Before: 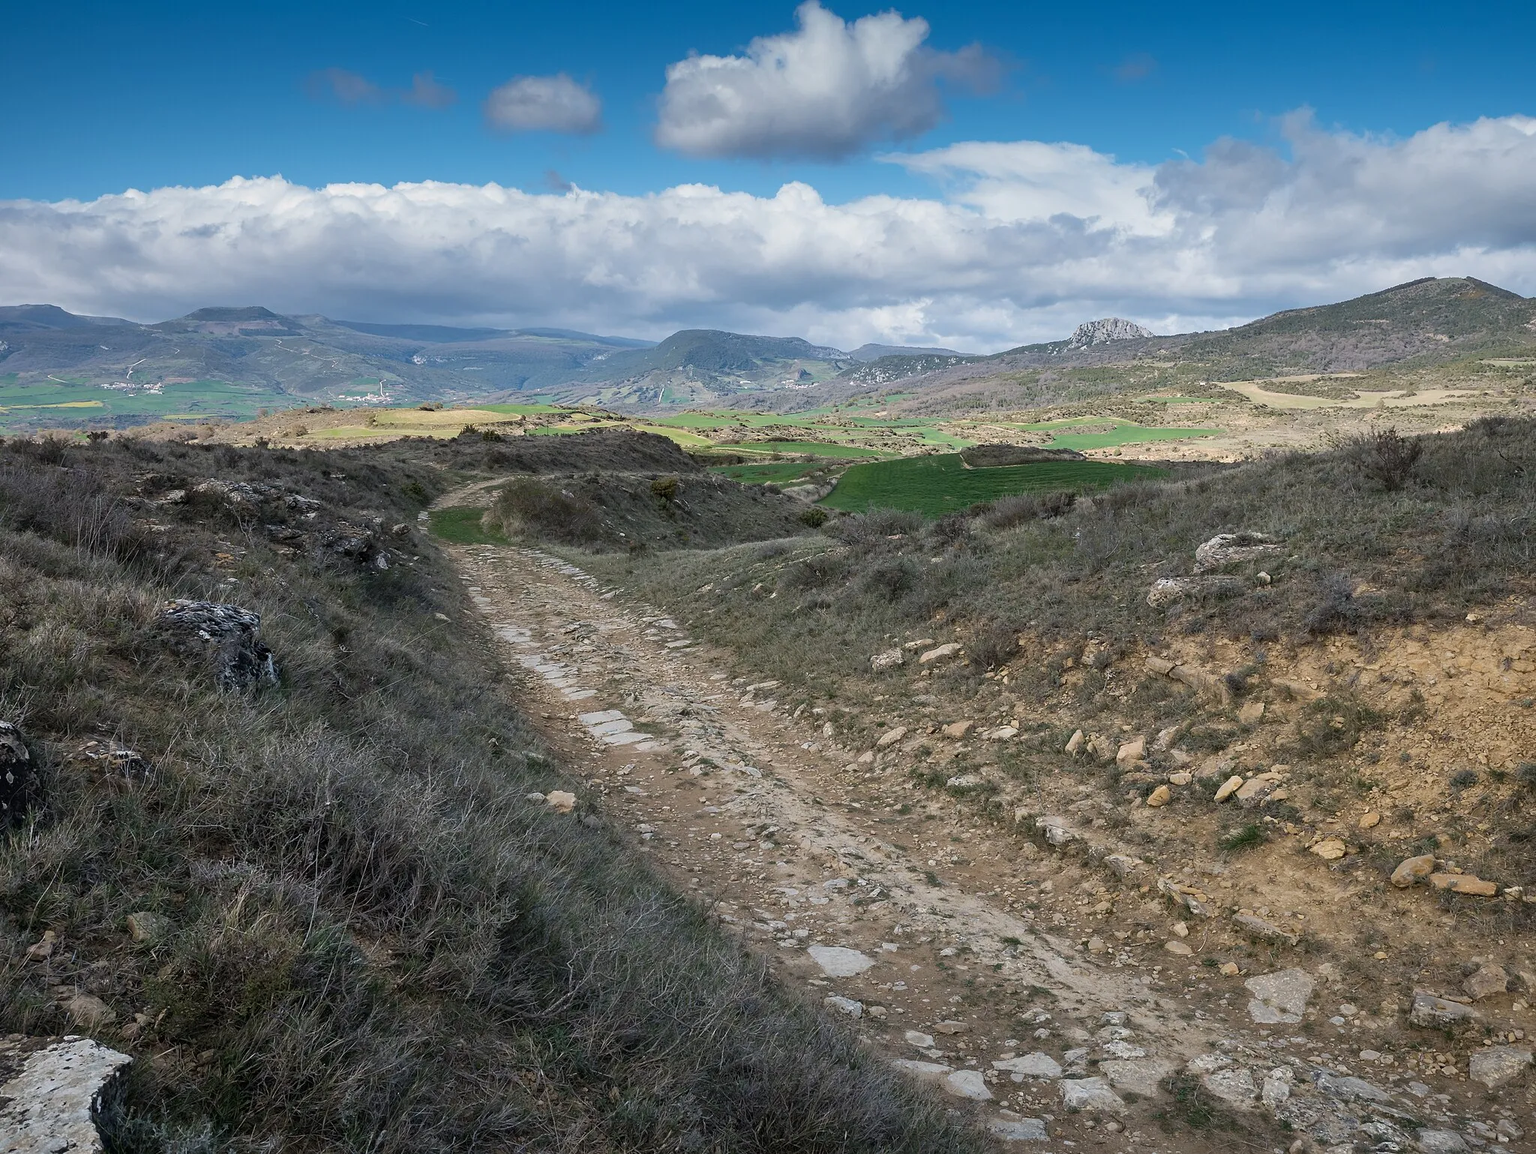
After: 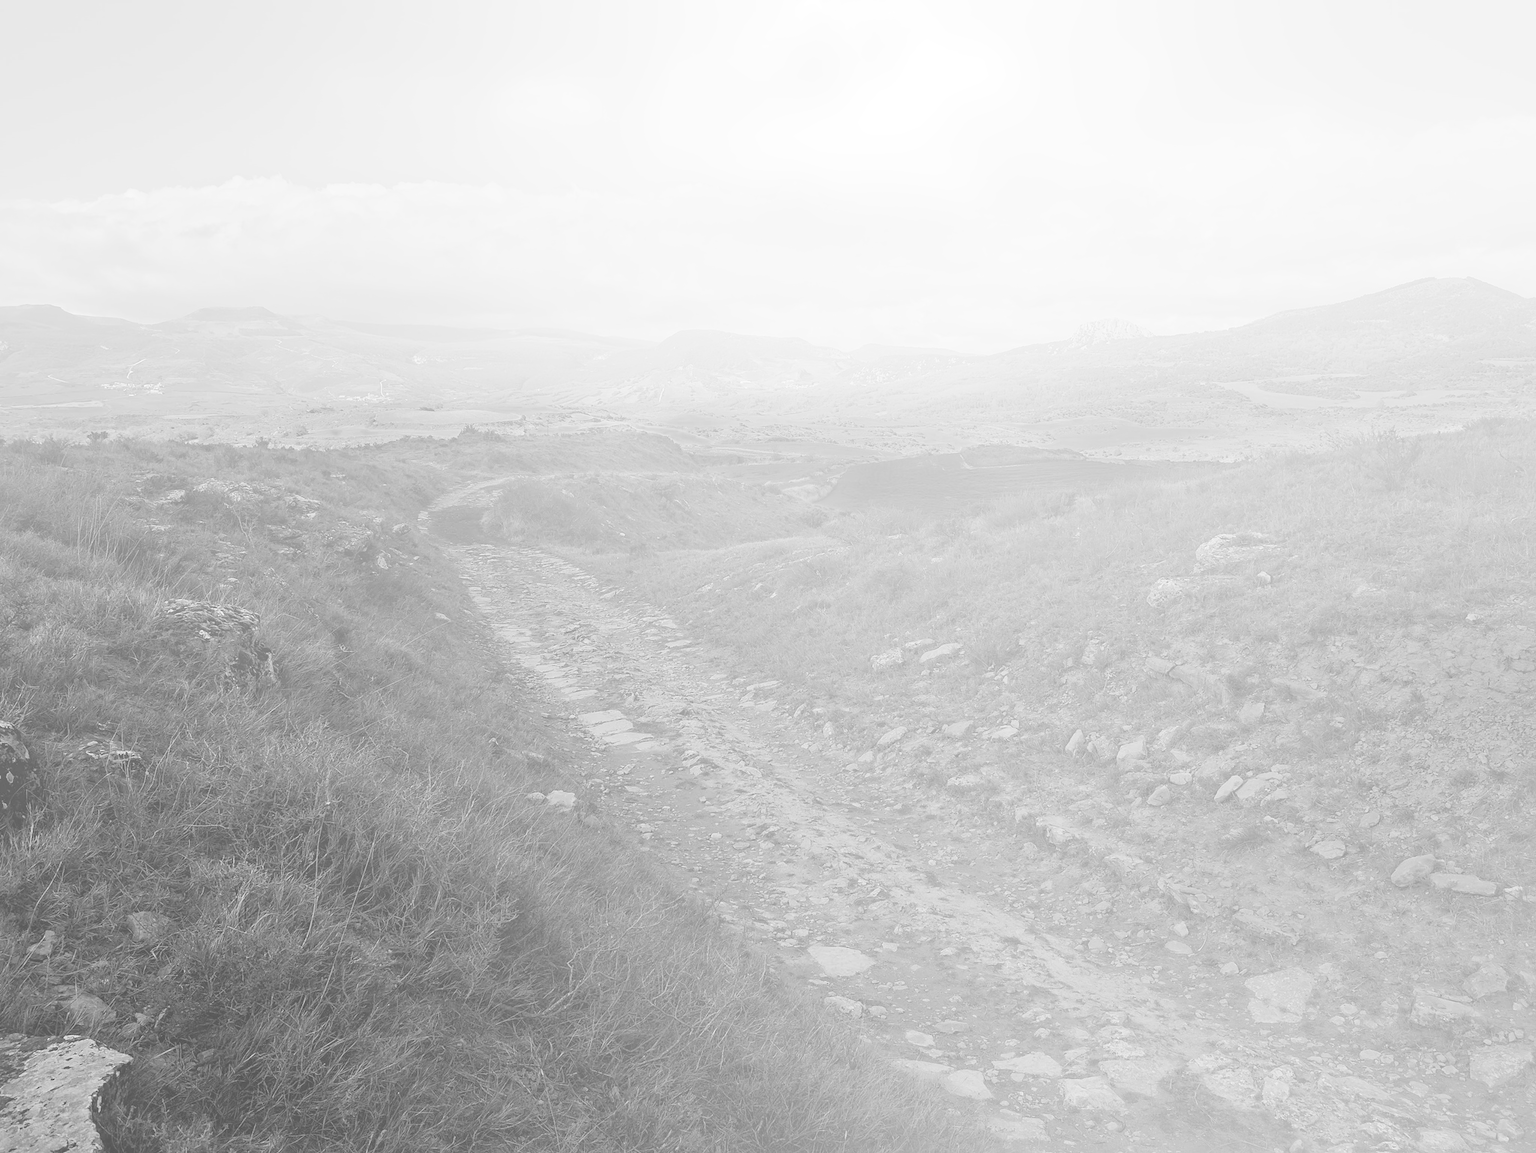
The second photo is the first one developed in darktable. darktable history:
color correction: highlights a* 0.162, highlights b* 29.53, shadows a* -0.162, shadows b* 21.09
color balance rgb: shadows lift › hue 87.51°, highlights gain › chroma 1.62%, highlights gain › hue 55.1°, global offset › chroma 0.06%, global offset › hue 253.66°, linear chroma grading › global chroma 0.5%, perceptual saturation grading › global saturation 16.38%
monochrome: a 0, b 0, size 0.5, highlights 0.57
bloom: size 70%, threshold 25%, strength 70%
